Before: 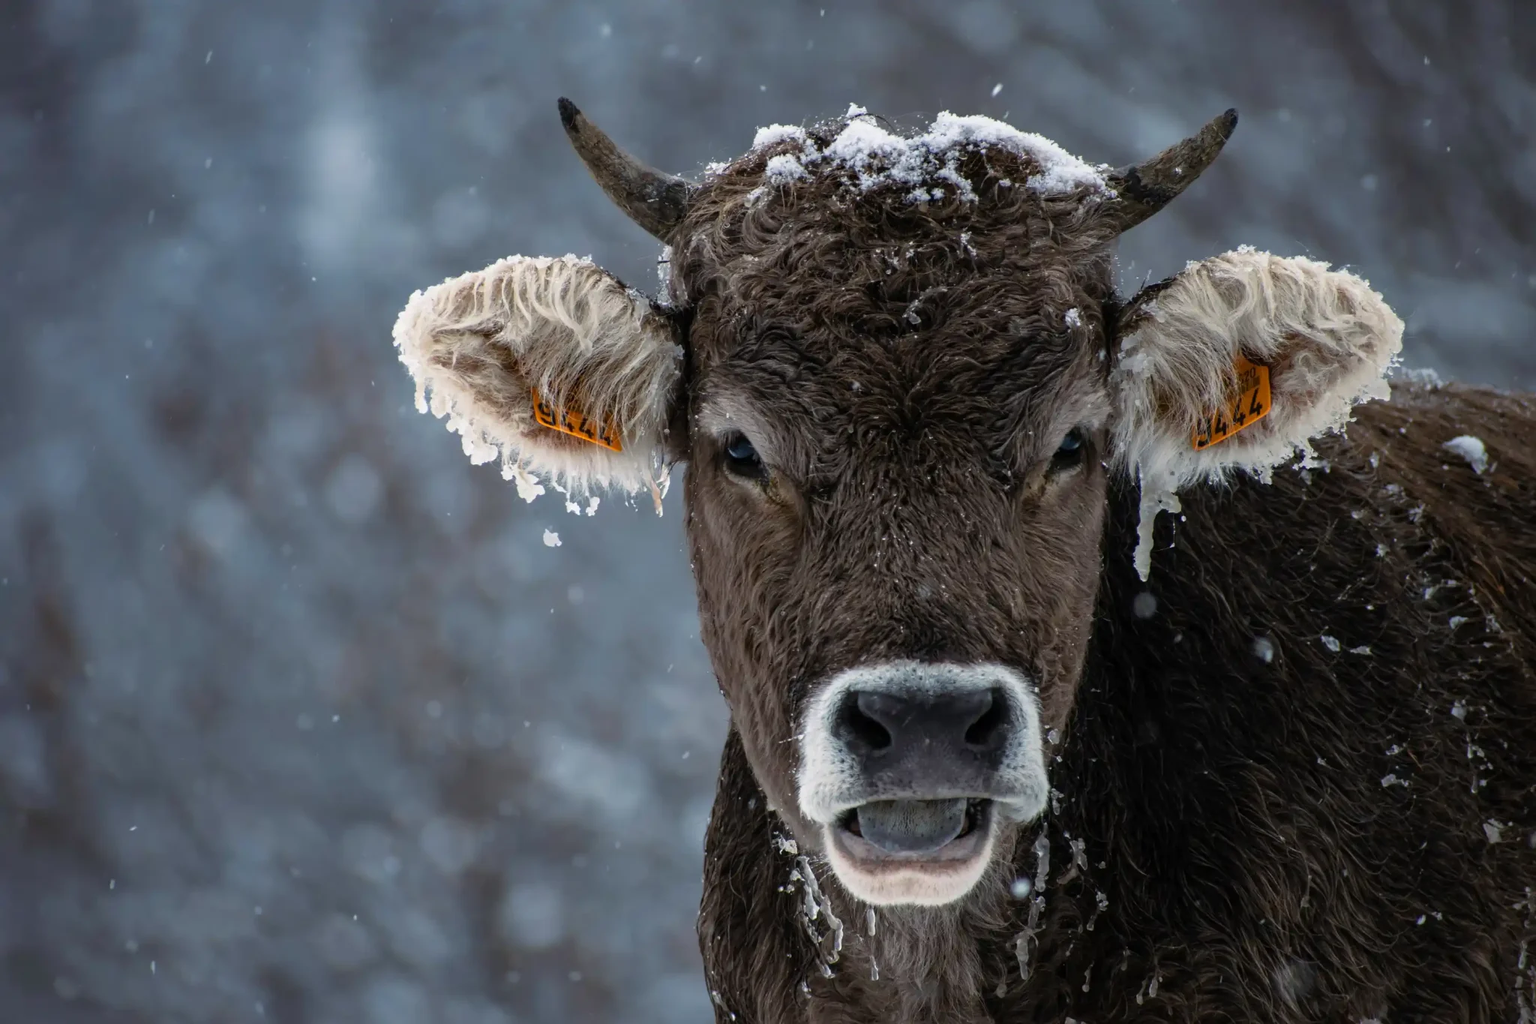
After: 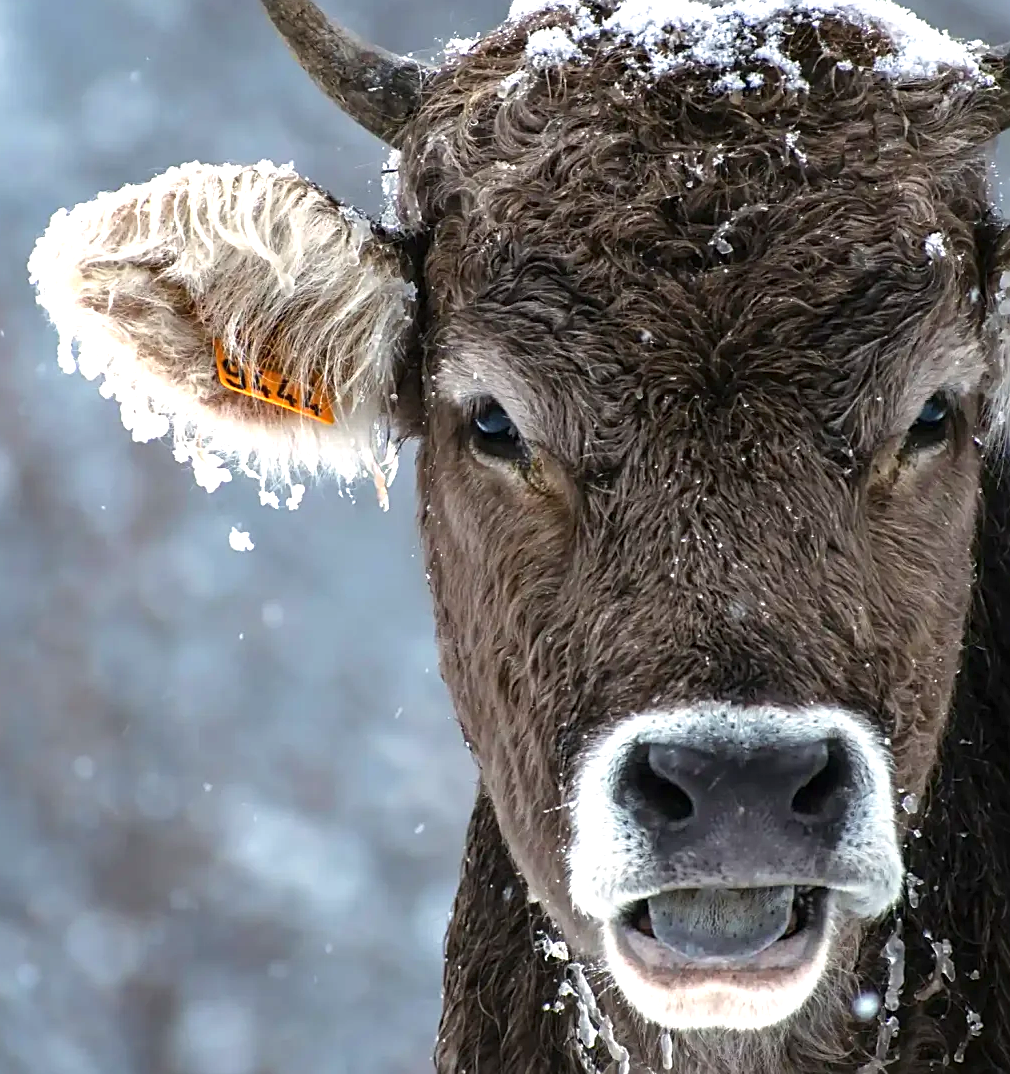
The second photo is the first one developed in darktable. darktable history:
sharpen: on, module defaults
crop and rotate: angle 0.02°, left 24.198%, top 13.03%, right 26.422%, bottom 8.238%
exposure: black level correction 0, exposure 1.001 EV, compensate highlight preservation false
